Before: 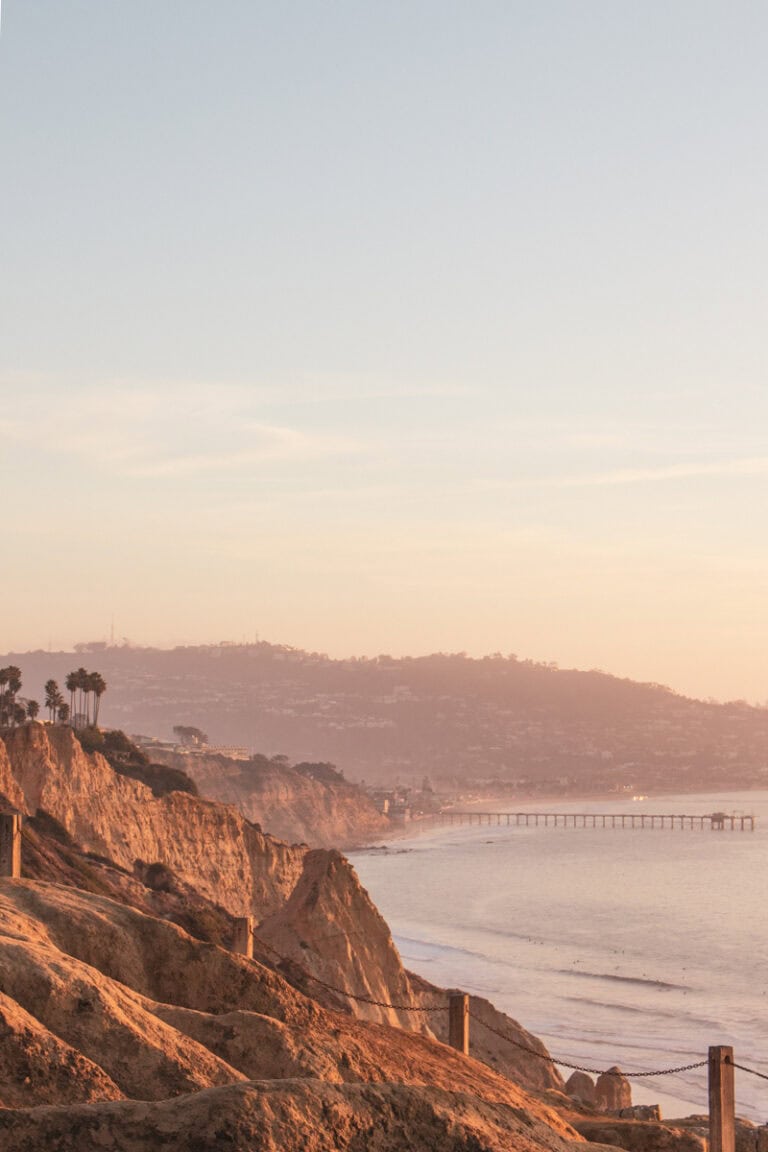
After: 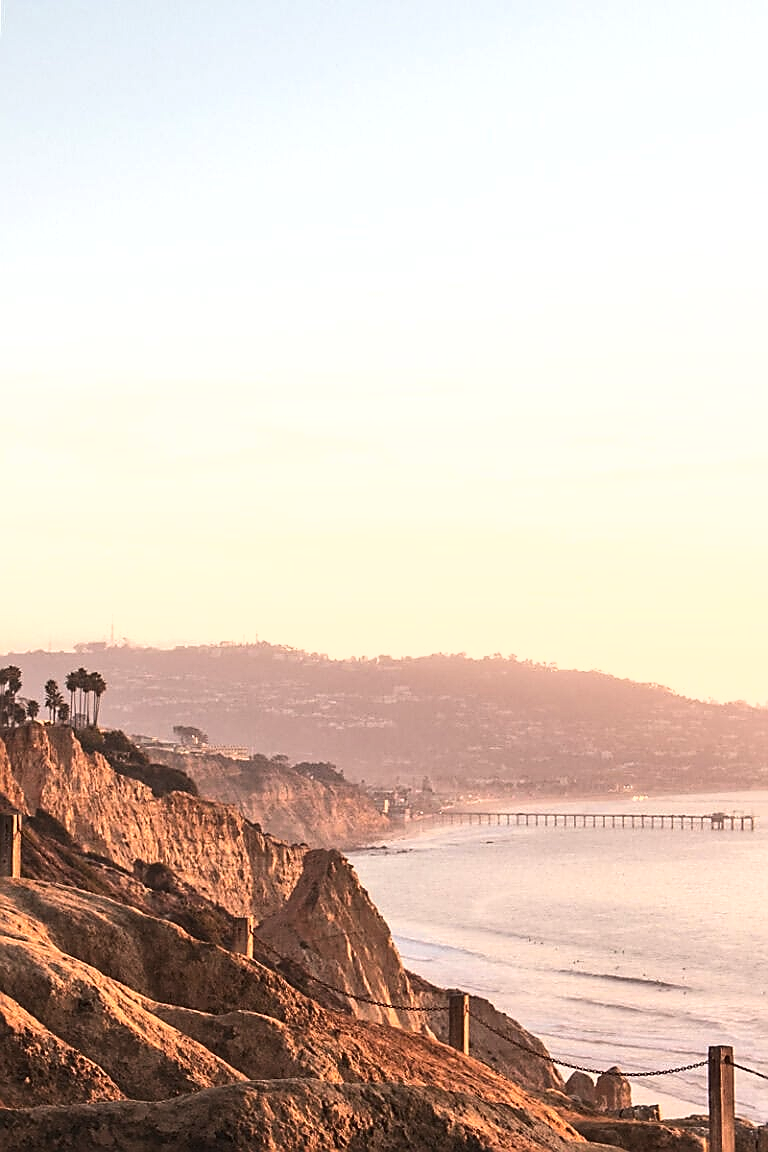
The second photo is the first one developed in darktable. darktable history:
fill light: on, module defaults
sharpen: radius 1.4, amount 1.25, threshold 0.7
tone equalizer: -8 EV -0.75 EV, -7 EV -0.7 EV, -6 EV -0.6 EV, -5 EV -0.4 EV, -3 EV 0.4 EV, -2 EV 0.6 EV, -1 EV 0.7 EV, +0 EV 0.75 EV, edges refinement/feathering 500, mask exposure compensation -1.57 EV, preserve details no
